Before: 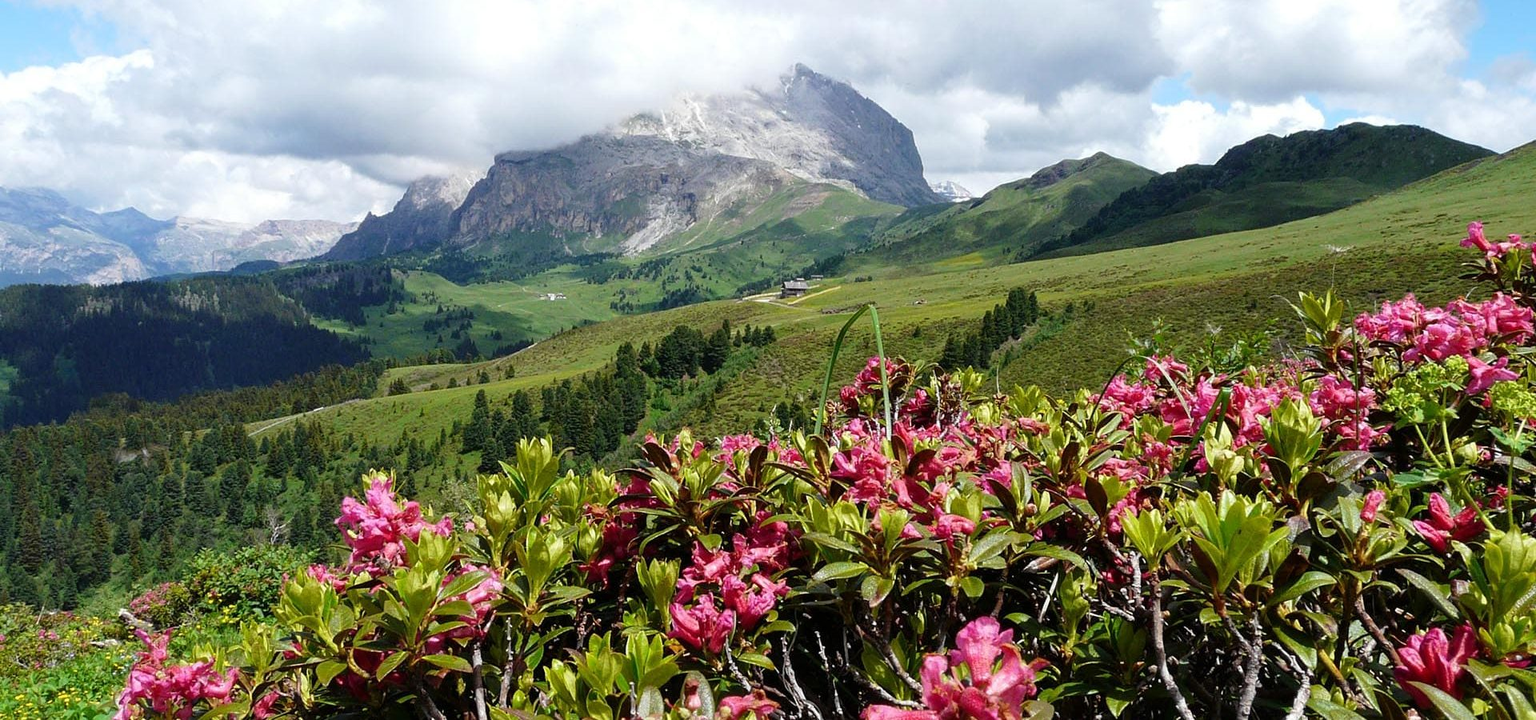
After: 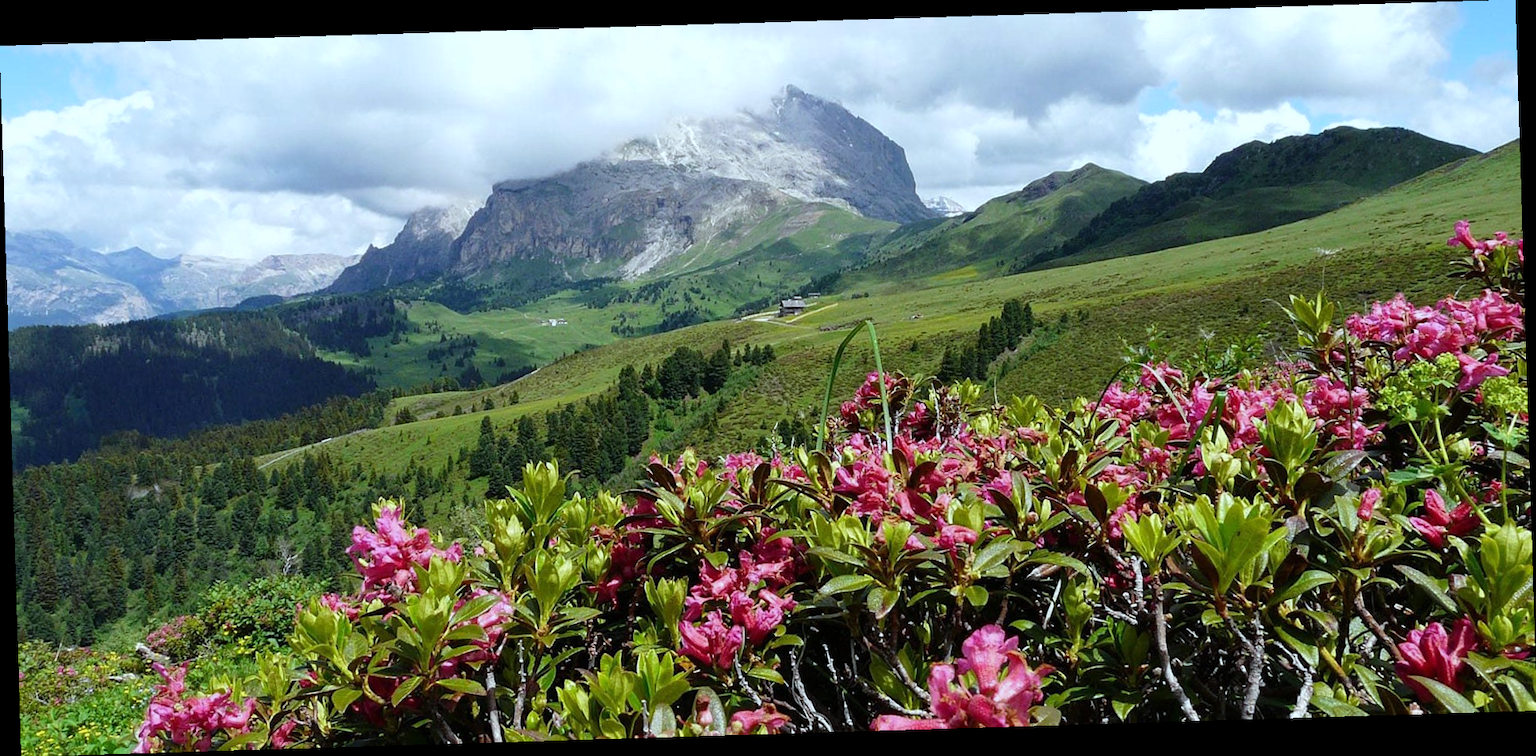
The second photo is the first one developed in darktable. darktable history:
rotate and perspective: rotation -1.75°, automatic cropping off
white balance: red 0.925, blue 1.046
